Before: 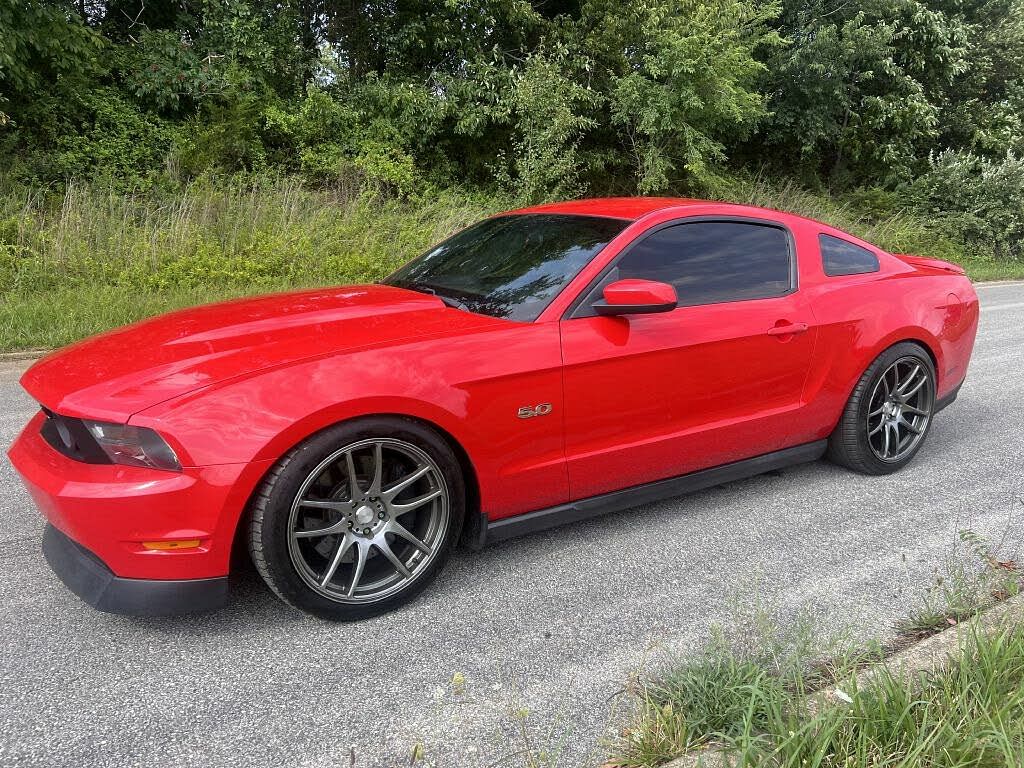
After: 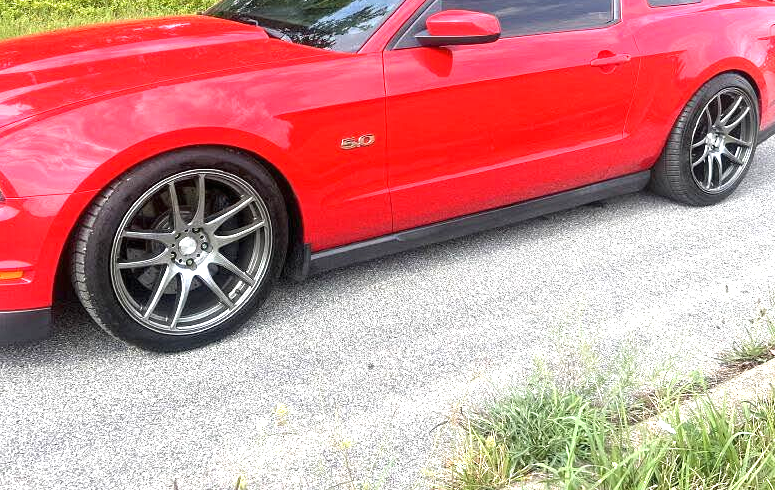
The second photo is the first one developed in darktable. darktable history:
crop and rotate: left 17.299%, top 35.115%, right 7.015%, bottom 1.024%
exposure: black level correction 0, exposure 1.2 EV, compensate exposure bias true, compensate highlight preservation false
